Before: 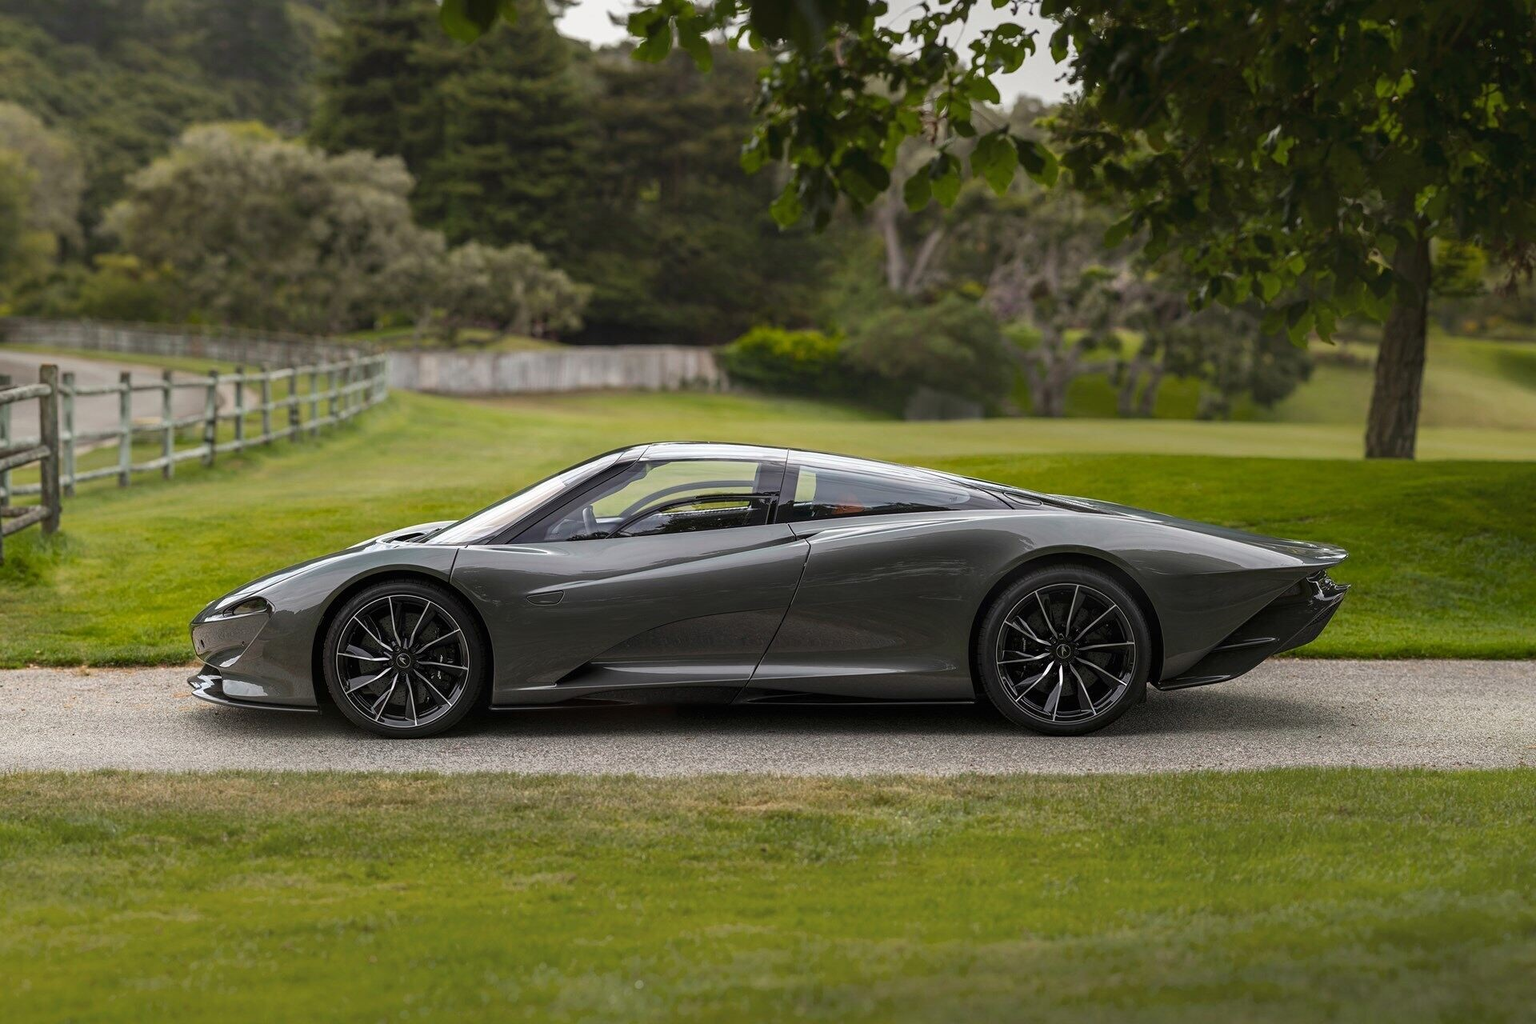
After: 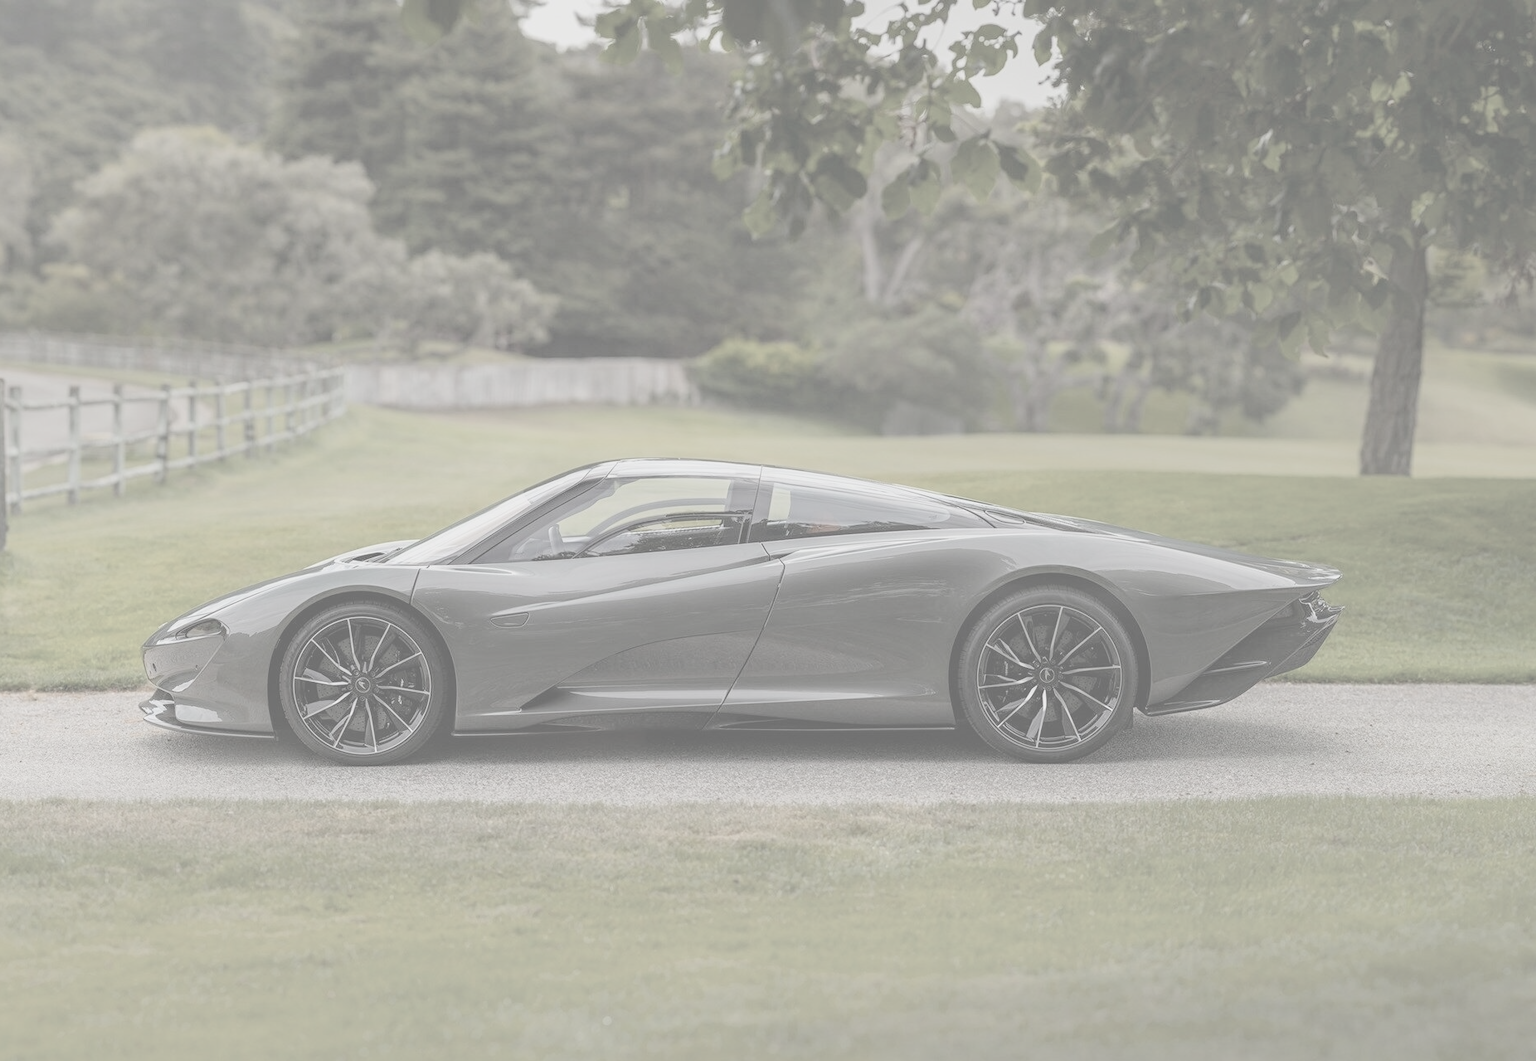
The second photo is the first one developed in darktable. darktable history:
contrast brightness saturation: contrast -0.301, brightness 0.754, saturation -0.773
crop and rotate: left 3.511%
